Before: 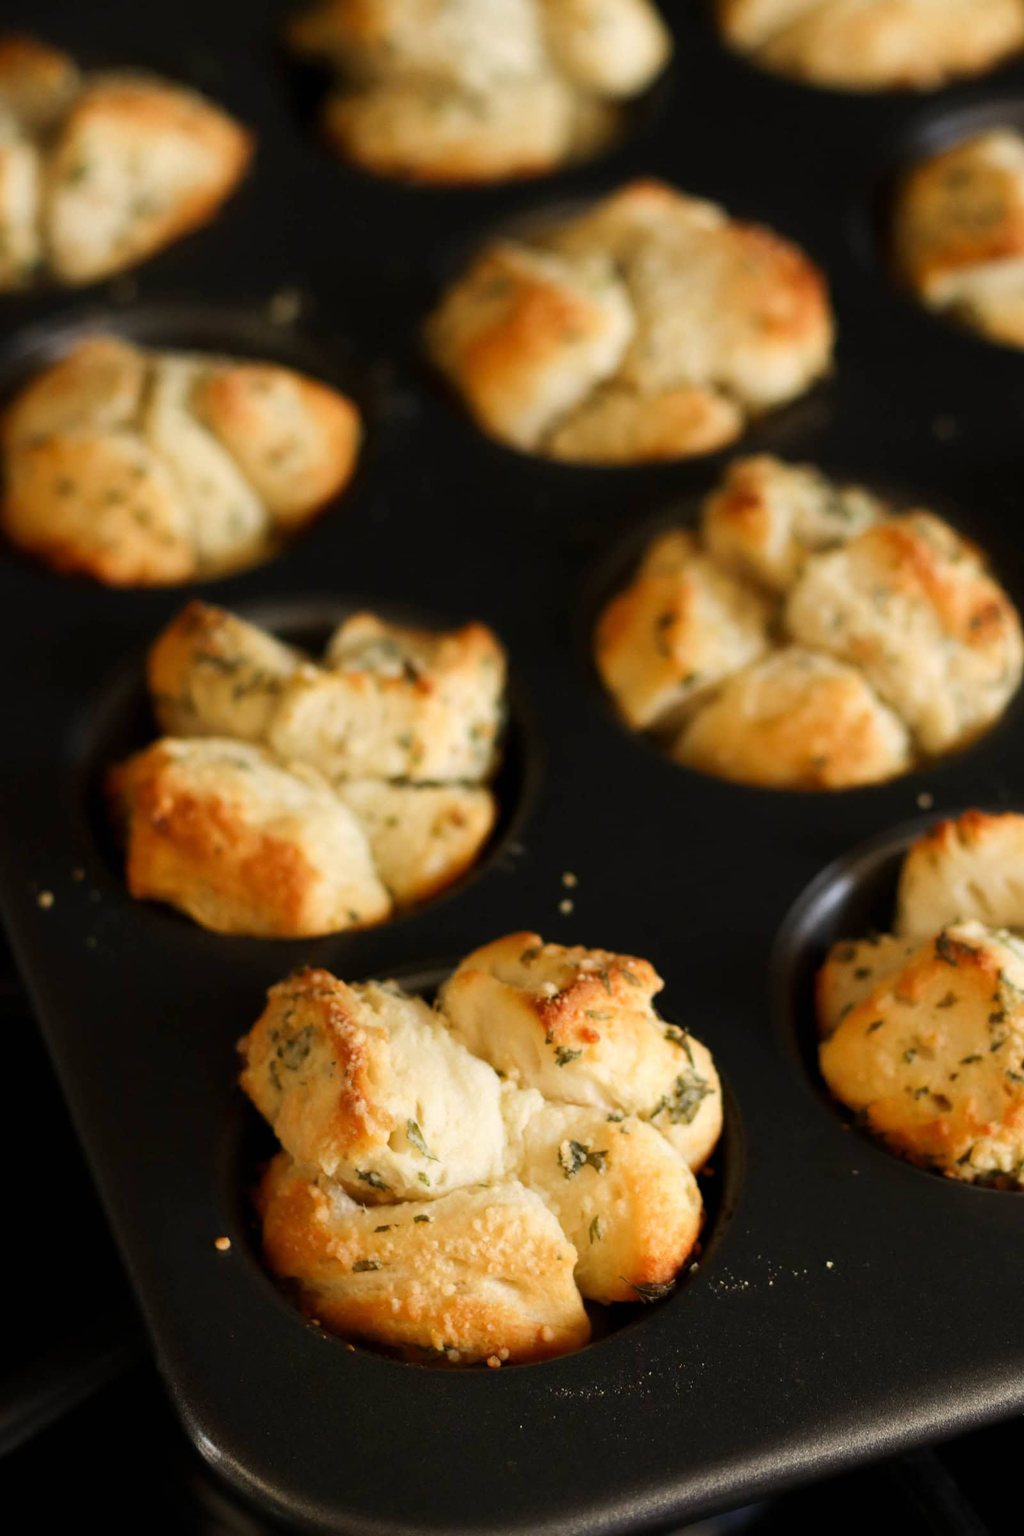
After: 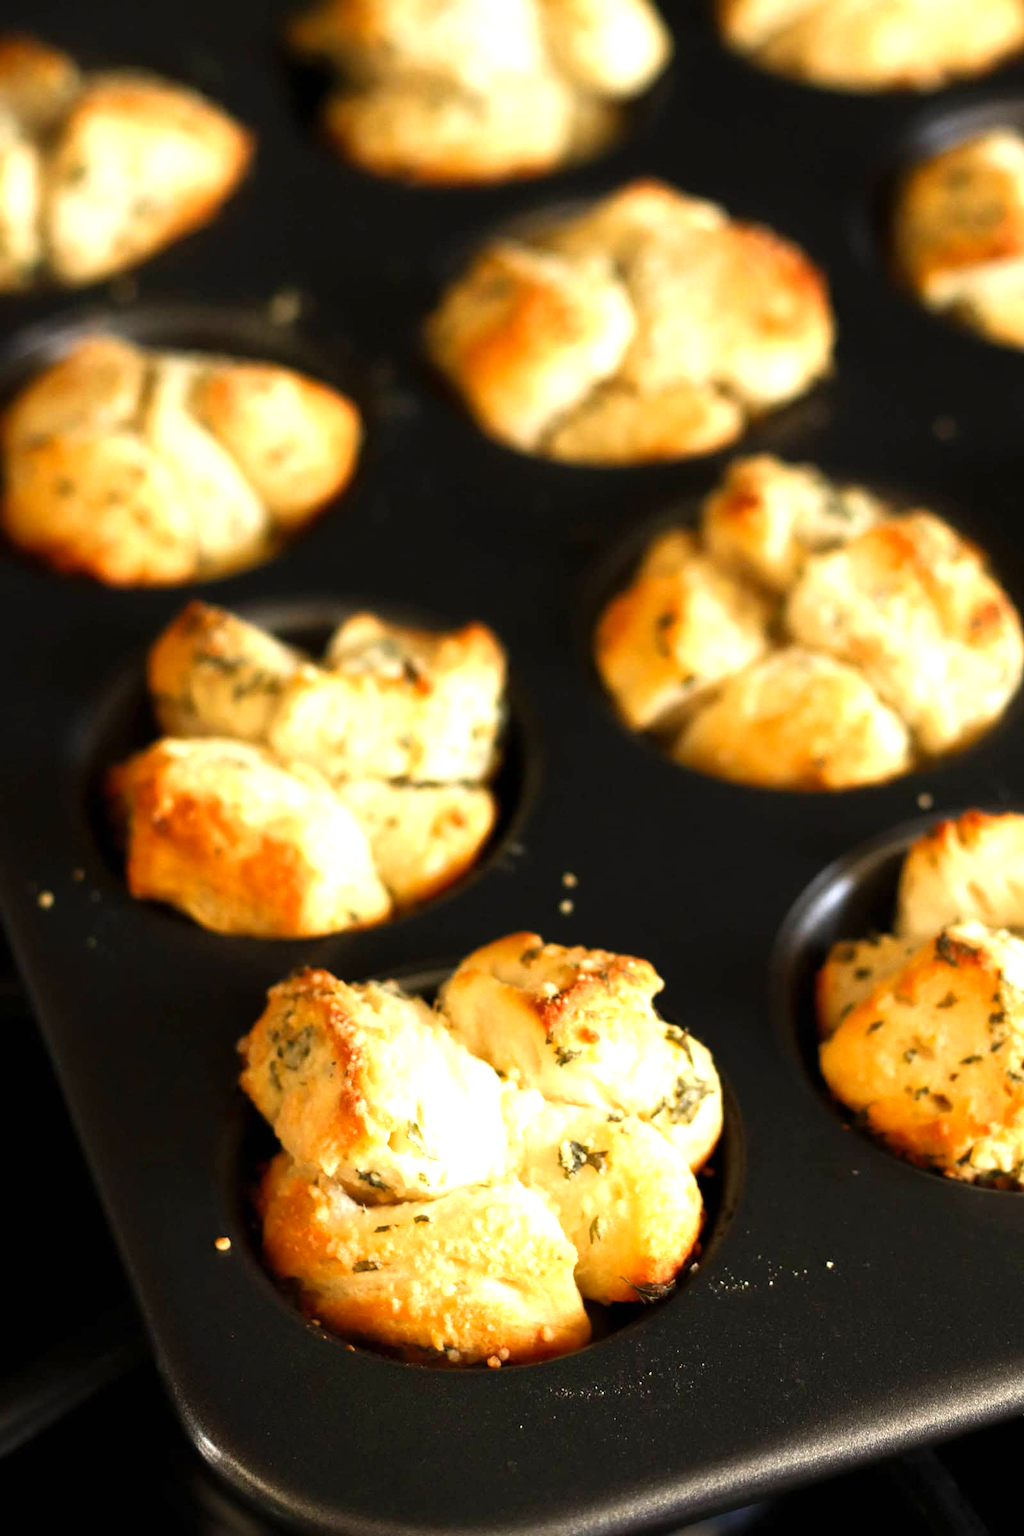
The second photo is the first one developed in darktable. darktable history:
exposure: exposure 0.204 EV, compensate highlight preservation false
levels: levels [0, 0.394, 0.787]
